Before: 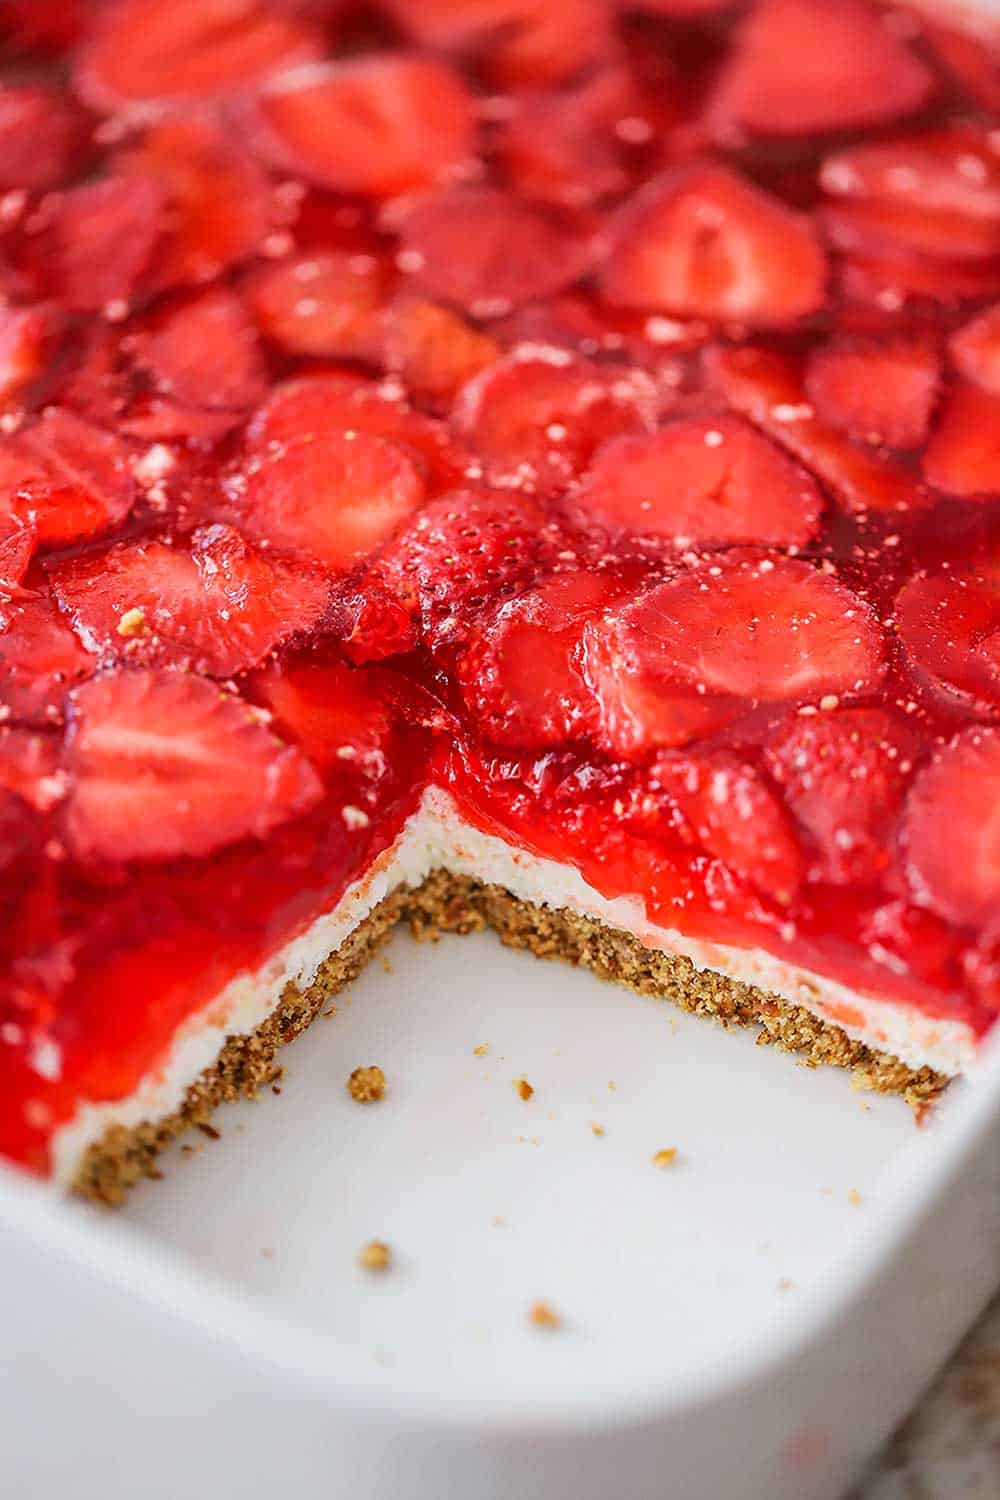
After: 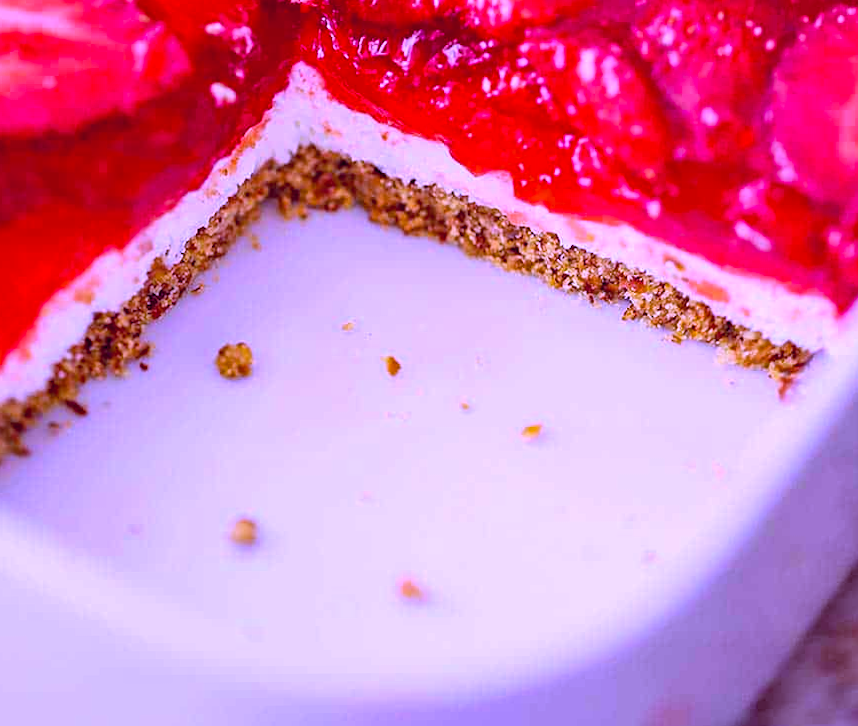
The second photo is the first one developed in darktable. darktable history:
rotate and perspective: rotation 0.174°, lens shift (vertical) 0.013, lens shift (horizontal) 0.019, shear 0.001, automatic cropping original format, crop left 0.007, crop right 0.991, crop top 0.016, crop bottom 0.997
contrast brightness saturation: saturation -0.05
white balance: red 0.98, blue 1.61
crop and rotate: left 13.306%, top 48.129%, bottom 2.928%
color balance rgb: shadows lift › chroma 6.43%, shadows lift › hue 305.74°, highlights gain › chroma 2.43%, highlights gain › hue 35.74°, global offset › chroma 0.28%, global offset › hue 320.29°, linear chroma grading › global chroma 5.5%, perceptual saturation grading › global saturation 30%, contrast 5.15%
